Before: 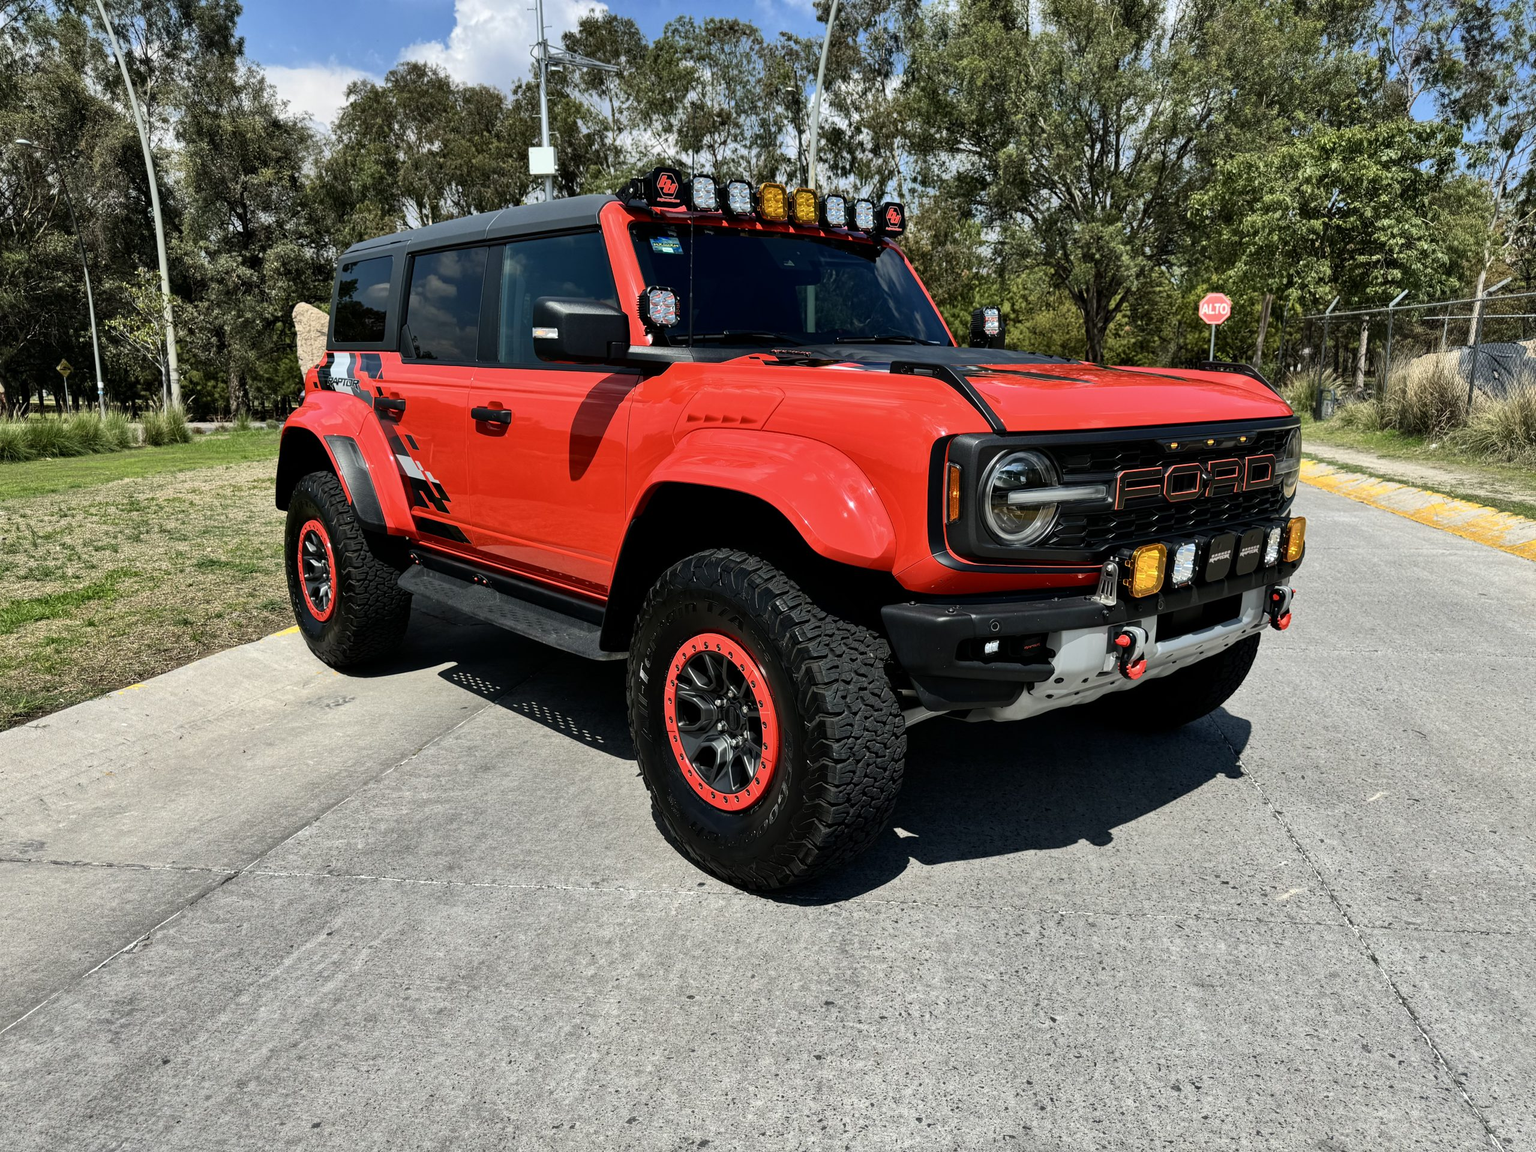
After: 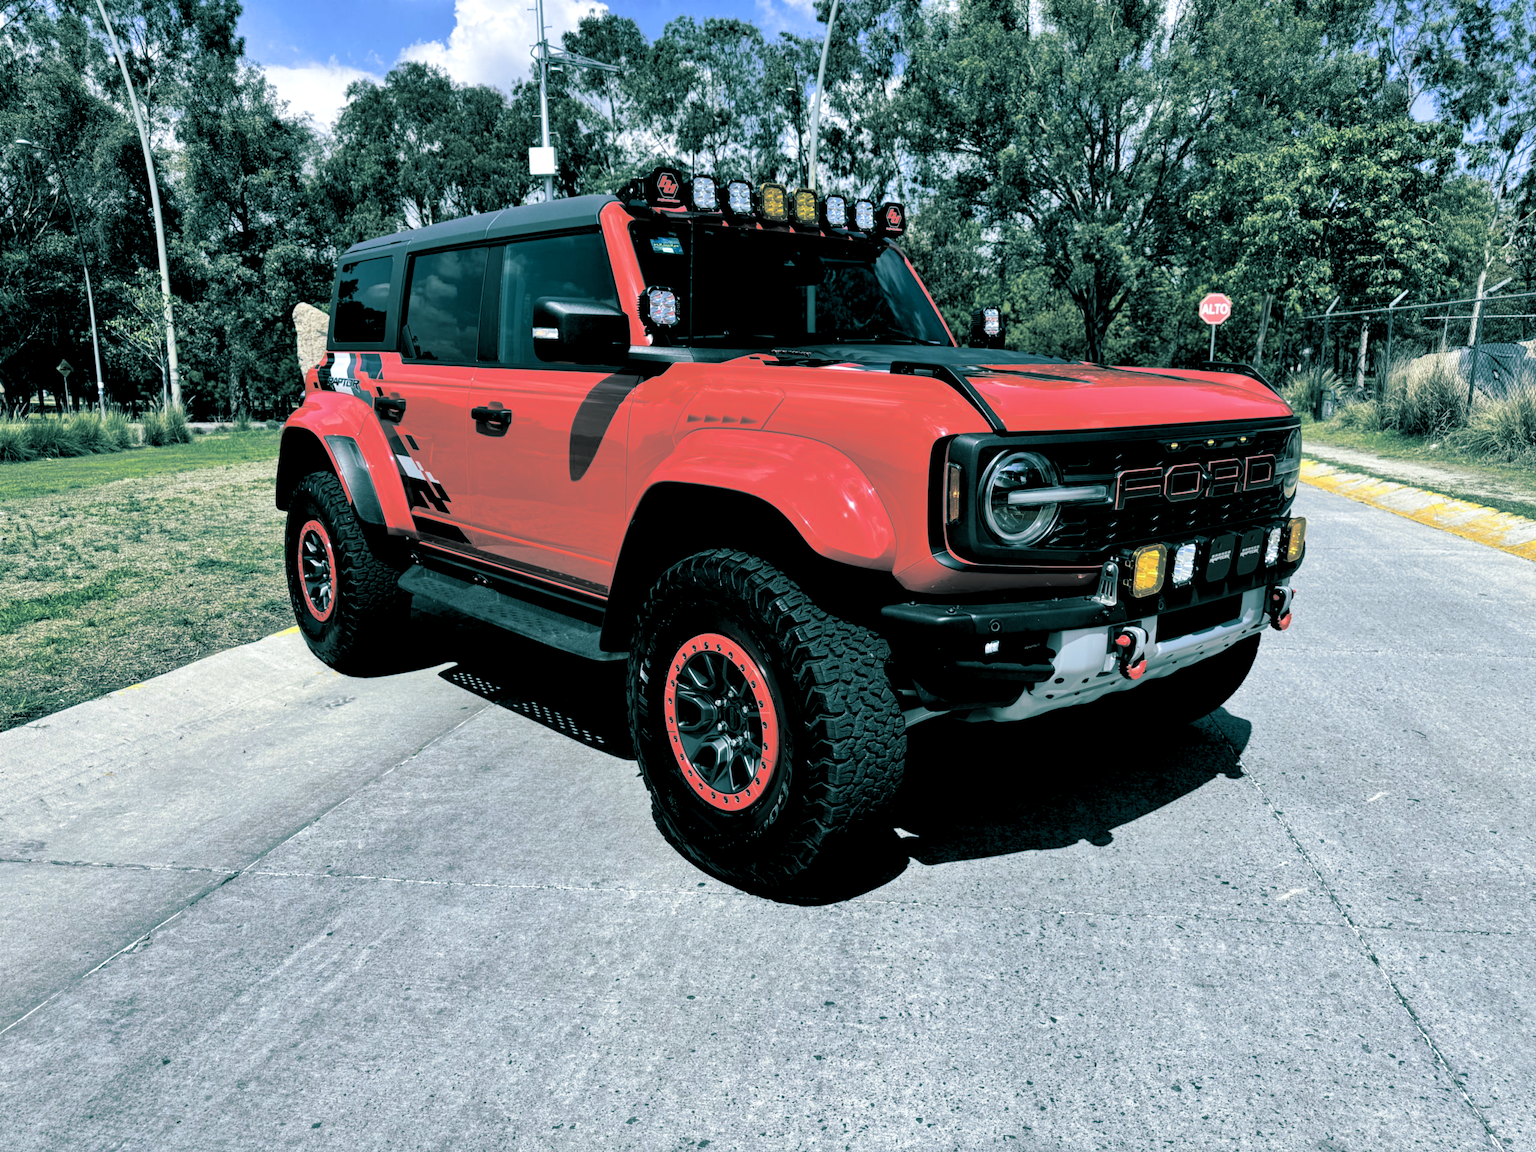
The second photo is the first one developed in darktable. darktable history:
rgb levels: levels [[0.01, 0.419, 0.839], [0, 0.5, 1], [0, 0.5, 1]]
white balance: red 0.924, blue 1.095
split-toning: shadows › hue 186.43°, highlights › hue 49.29°, compress 30.29%
lowpass: radius 0.5, unbound 0
